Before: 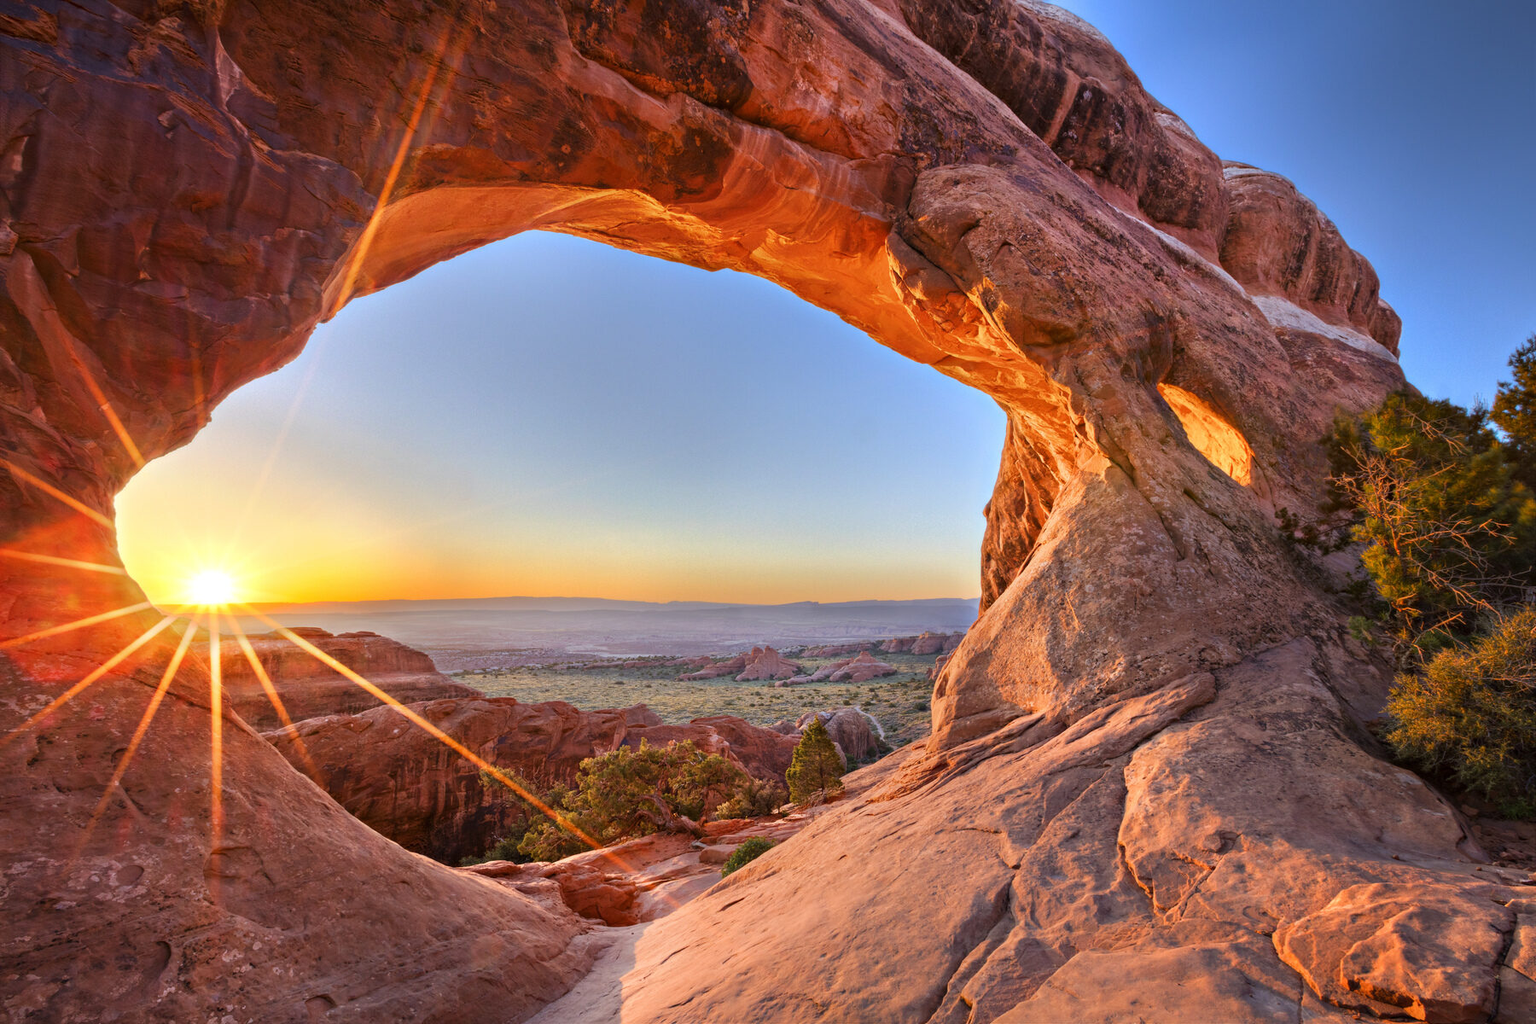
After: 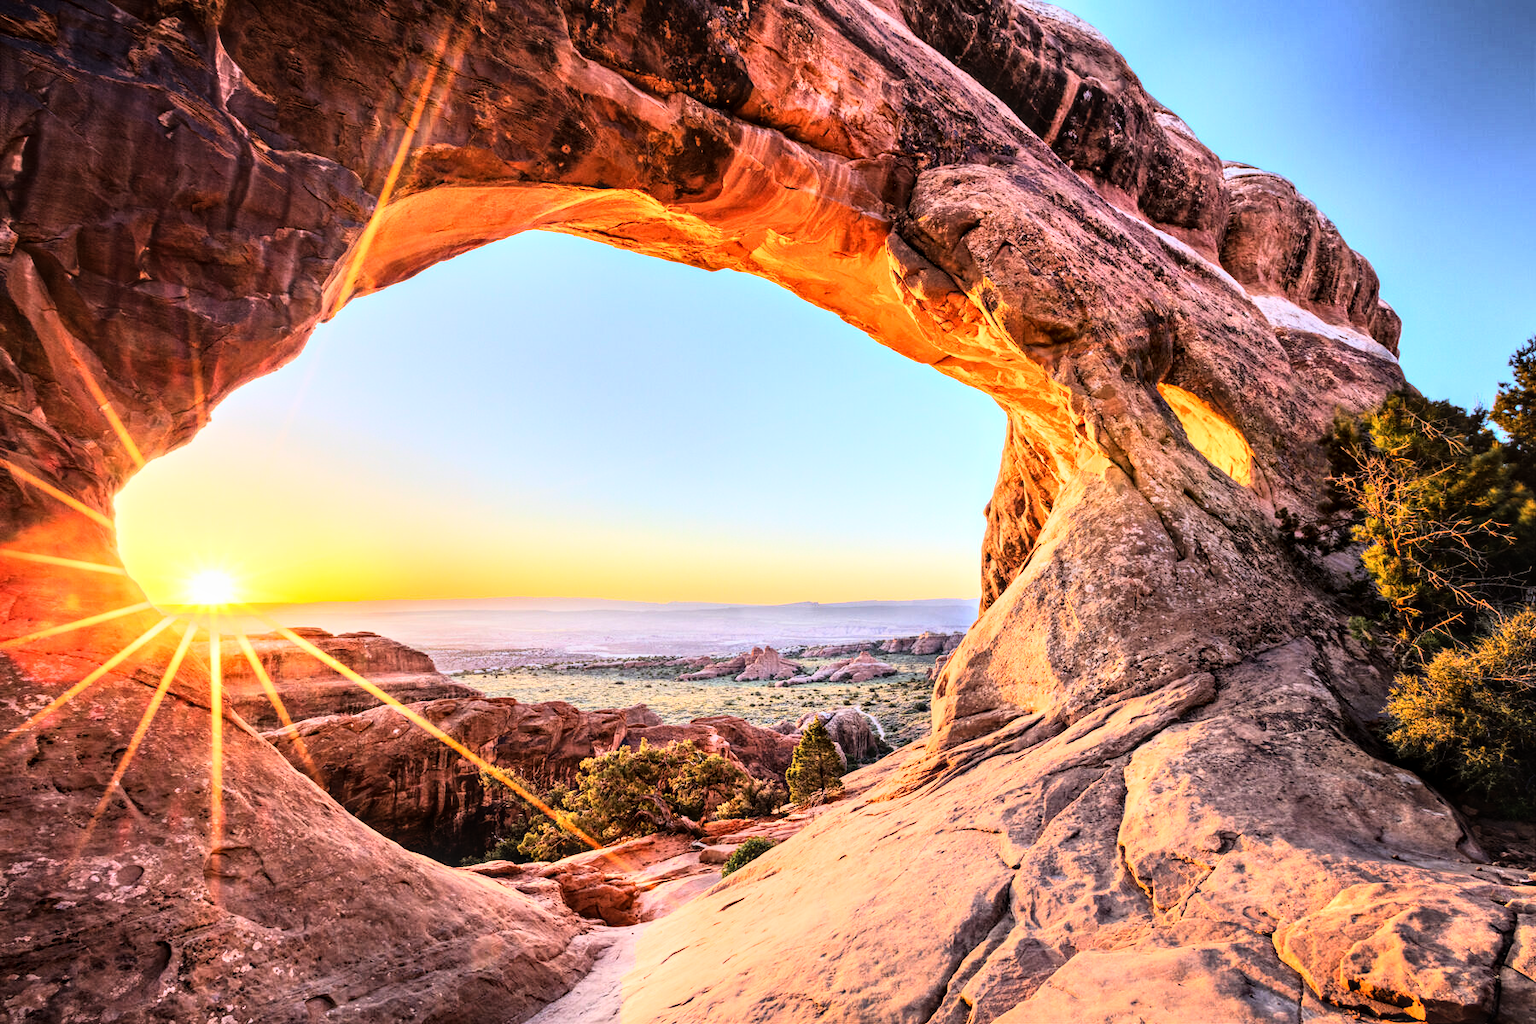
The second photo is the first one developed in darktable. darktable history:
rgb curve: curves: ch0 [(0, 0) (0.21, 0.15) (0.24, 0.21) (0.5, 0.75) (0.75, 0.96) (0.89, 0.99) (1, 1)]; ch1 [(0, 0.02) (0.21, 0.13) (0.25, 0.2) (0.5, 0.67) (0.75, 0.9) (0.89, 0.97) (1, 1)]; ch2 [(0, 0.02) (0.21, 0.13) (0.25, 0.2) (0.5, 0.67) (0.75, 0.9) (0.89, 0.97) (1, 1)], compensate middle gray true
local contrast: on, module defaults
